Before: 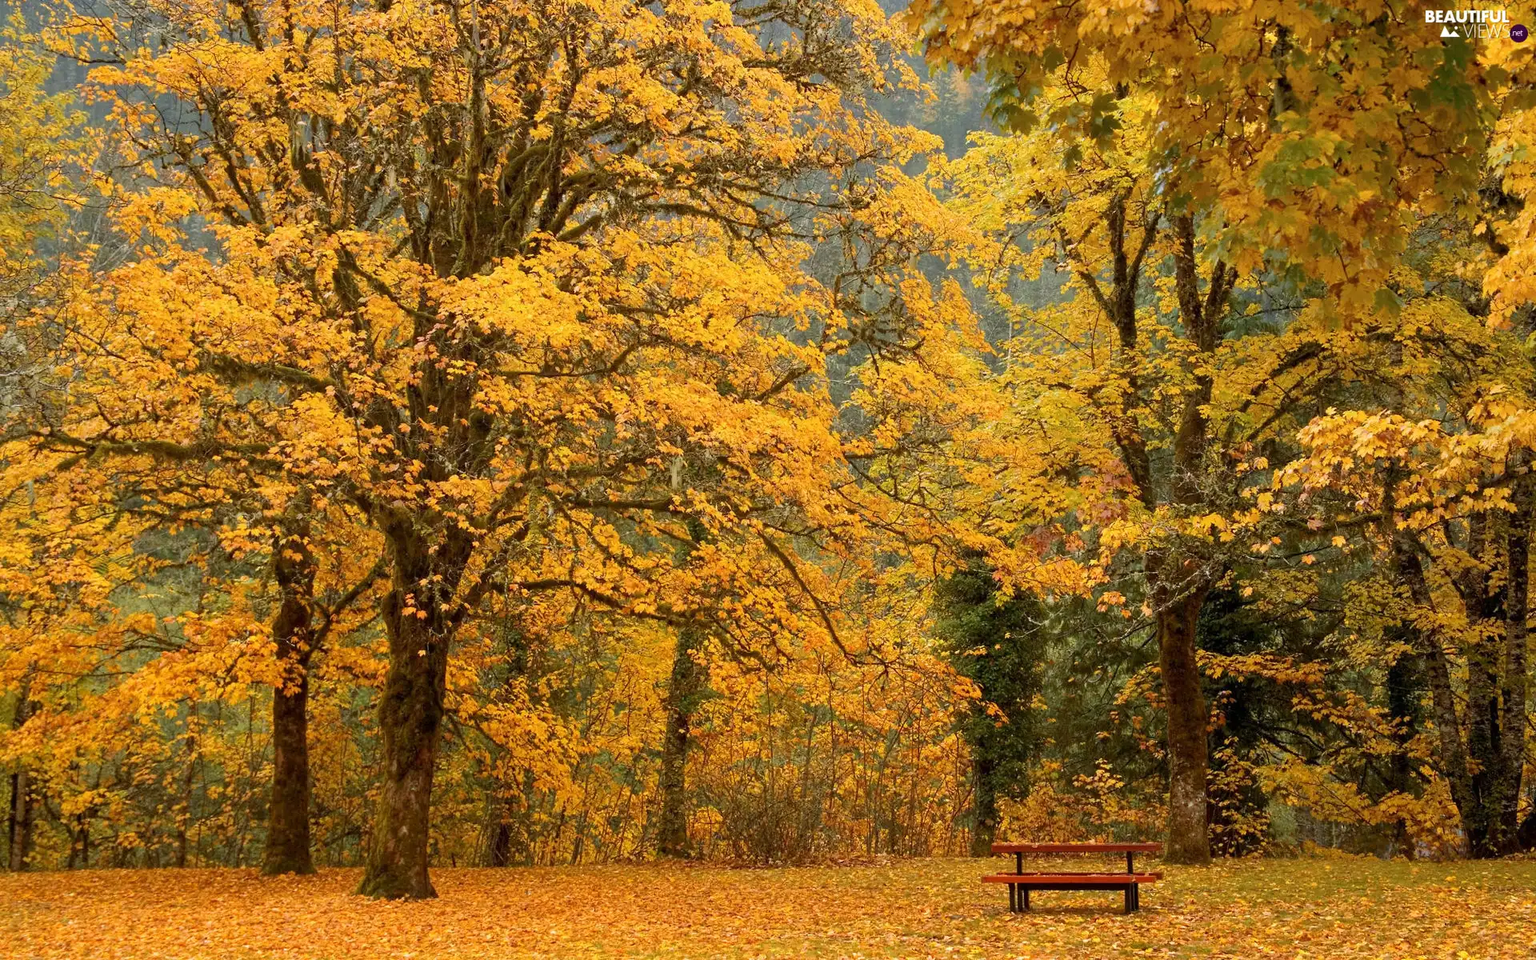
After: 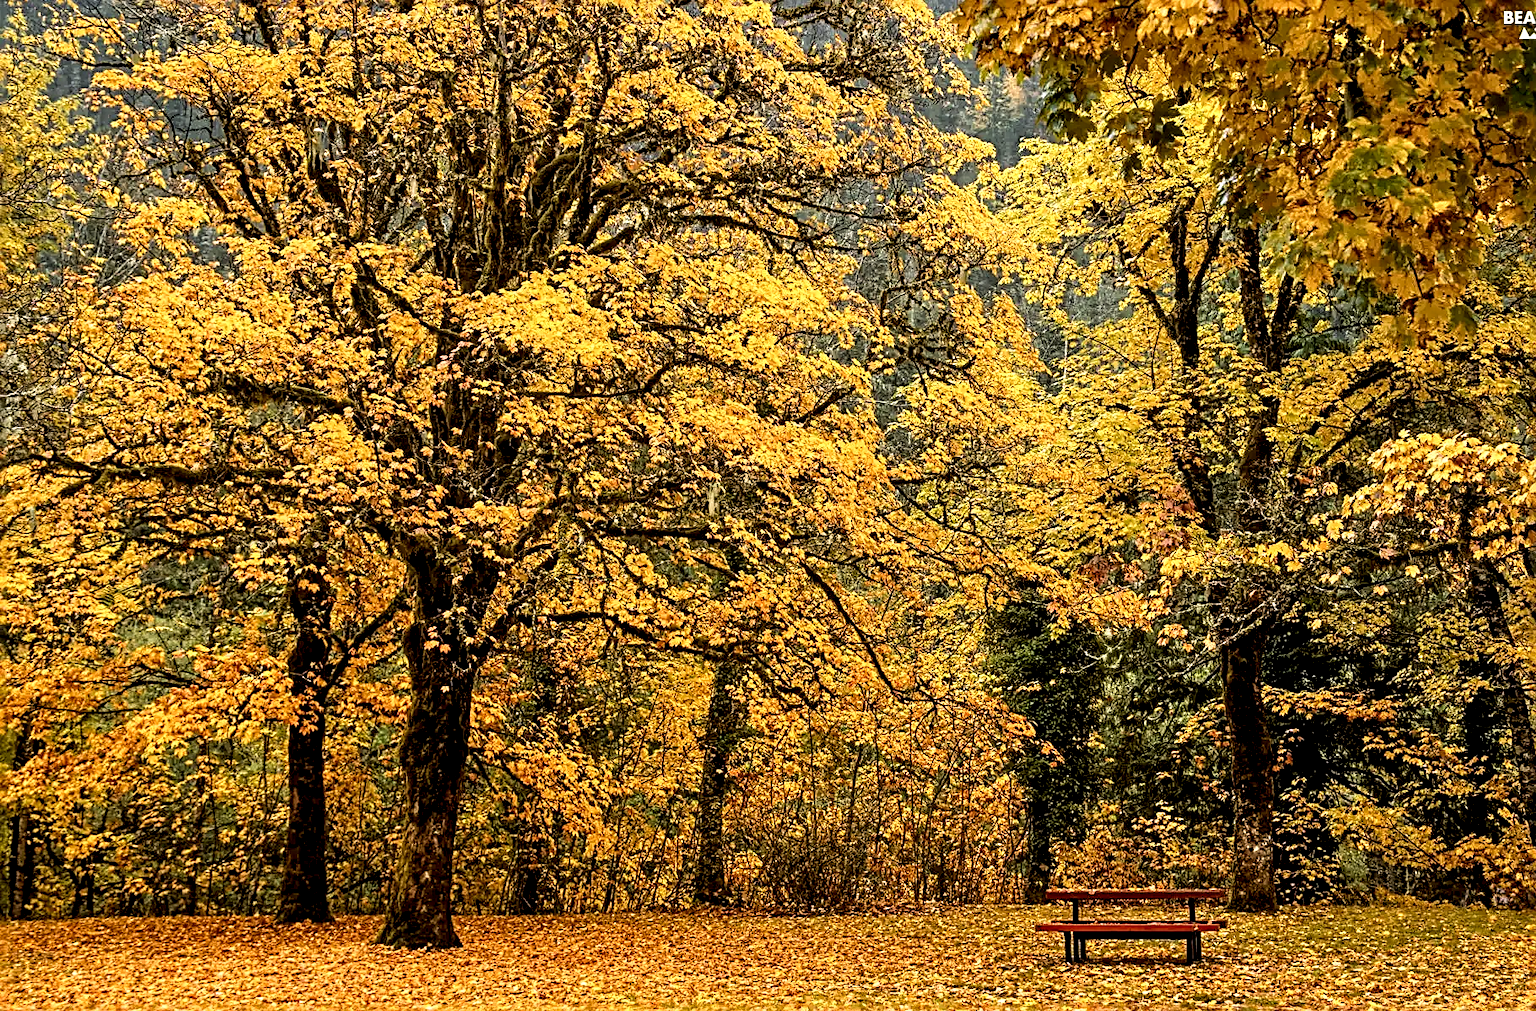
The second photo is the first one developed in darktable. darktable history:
sharpen: radius 3.04, amount 0.764
filmic rgb: black relative exposure -7.97 EV, white relative exposure 2.35 EV, hardness 6.58
crop and rotate: left 0%, right 5.192%
contrast brightness saturation: contrast 0.072, brightness 0.079, saturation 0.185
tone equalizer: -8 EV -0.008 EV, -7 EV 0.034 EV, -6 EV -0.006 EV, -5 EV 0.005 EV, -4 EV -0.045 EV, -3 EV -0.235 EV, -2 EV -0.663 EV, -1 EV -0.977 EV, +0 EV -0.953 EV
local contrast: highlights 81%, shadows 57%, detail 174%, midtone range 0.6
tone curve: curves: ch0 [(0, 0.024) (0.049, 0.038) (0.176, 0.162) (0.311, 0.337) (0.416, 0.471) (0.565, 0.658) (0.817, 0.911) (1, 1)]; ch1 [(0, 0) (0.351, 0.347) (0.446, 0.42) (0.481, 0.463) (0.504, 0.504) (0.522, 0.521) (0.546, 0.563) (0.622, 0.664) (0.728, 0.786) (1, 1)]; ch2 [(0, 0) (0.327, 0.324) (0.427, 0.413) (0.458, 0.444) (0.502, 0.504) (0.526, 0.539) (0.547, 0.581) (0.601, 0.61) (0.76, 0.765) (1, 1)], color space Lab, linked channels, preserve colors none
